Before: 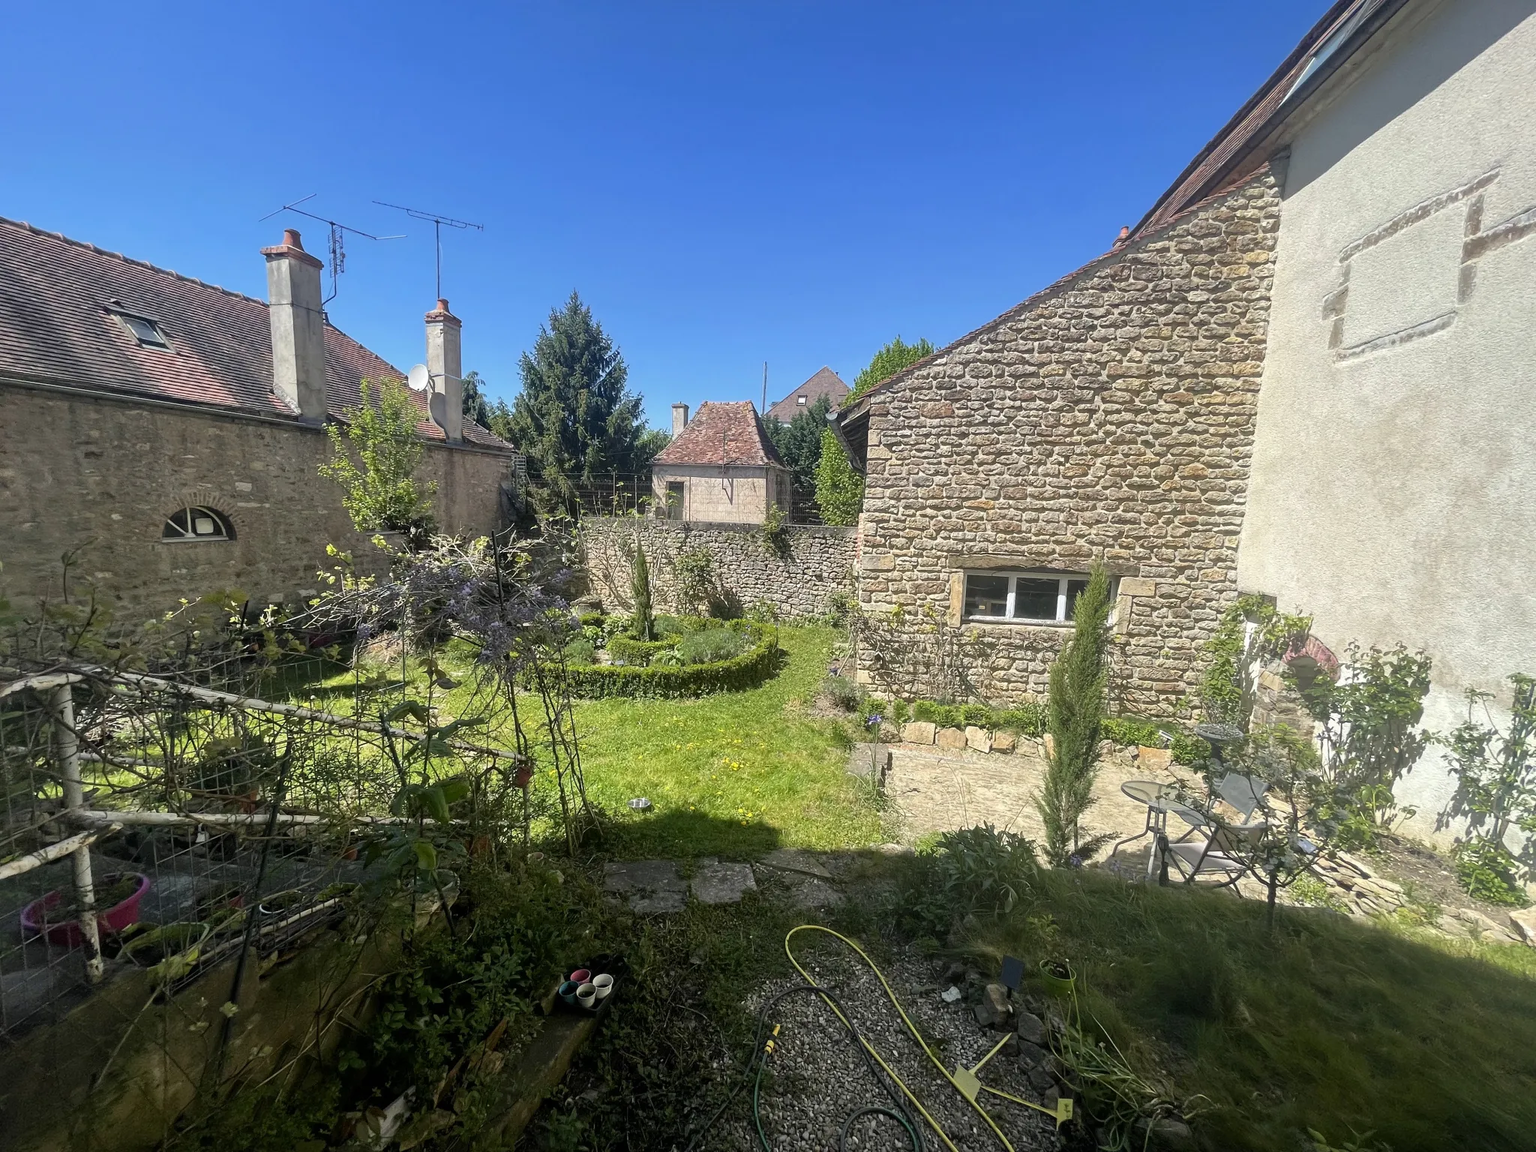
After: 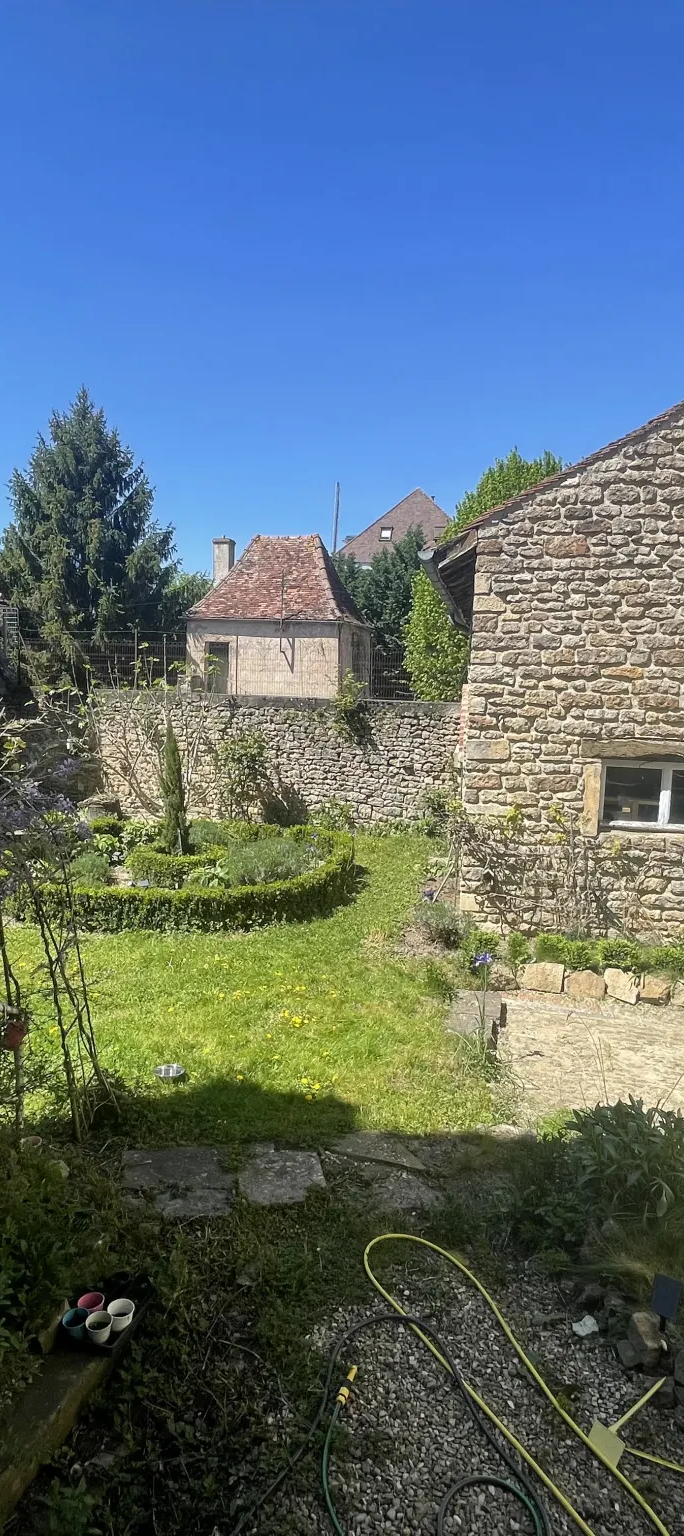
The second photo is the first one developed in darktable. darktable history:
crop: left 33.364%, right 33.226%
